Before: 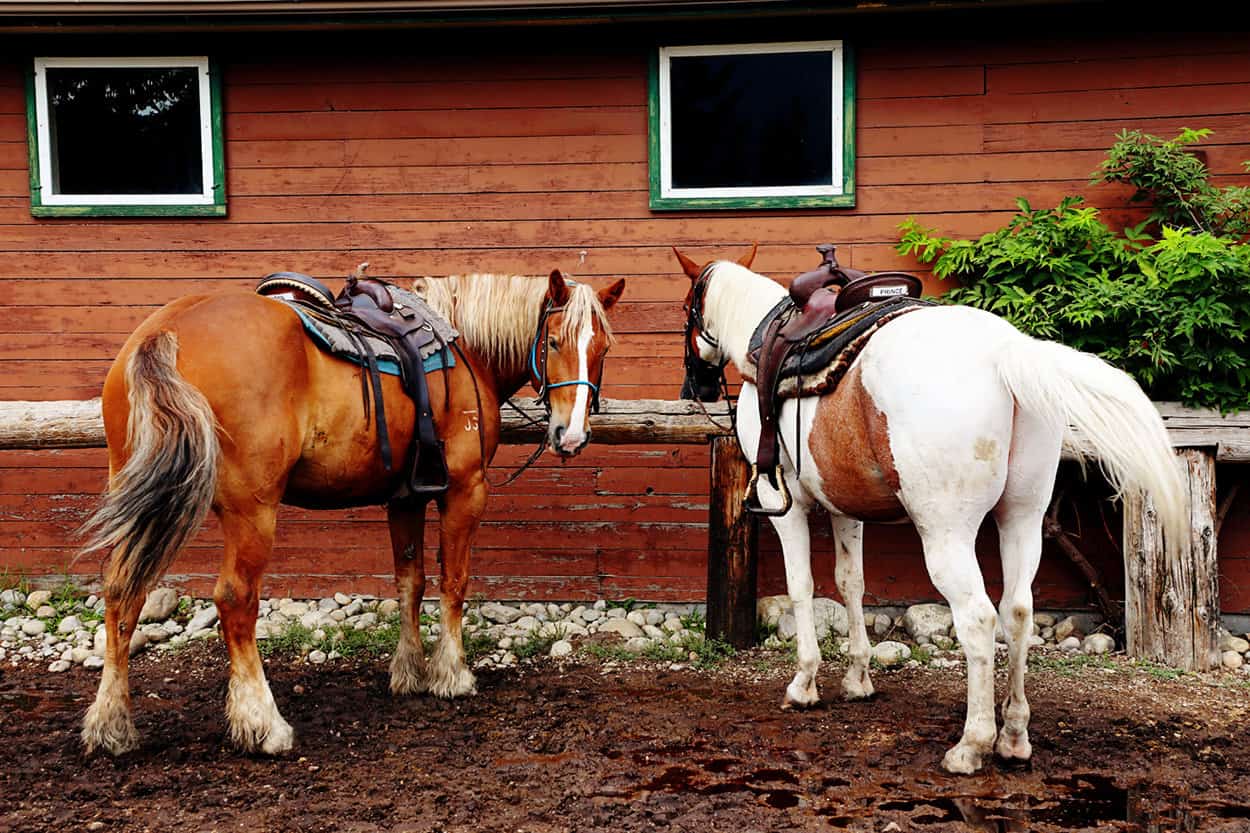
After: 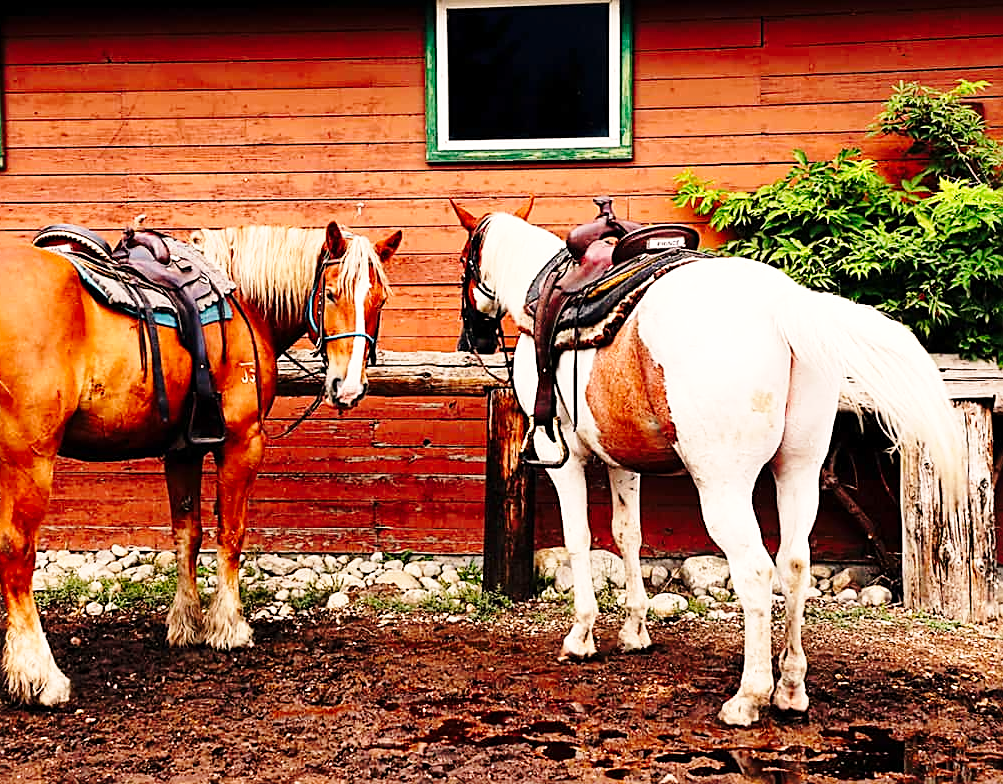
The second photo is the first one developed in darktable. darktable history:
base curve: curves: ch0 [(0, 0) (0.028, 0.03) (0.121, 0.232) (0.46, 0.748) (0.859, 0.968) (1, 1)], preserve colors none
crop and rotate: left 17.959%, top 5.771%, right 1.742%
sharpen: amount 0.575
white balance: red 1.127, blue 0.943
